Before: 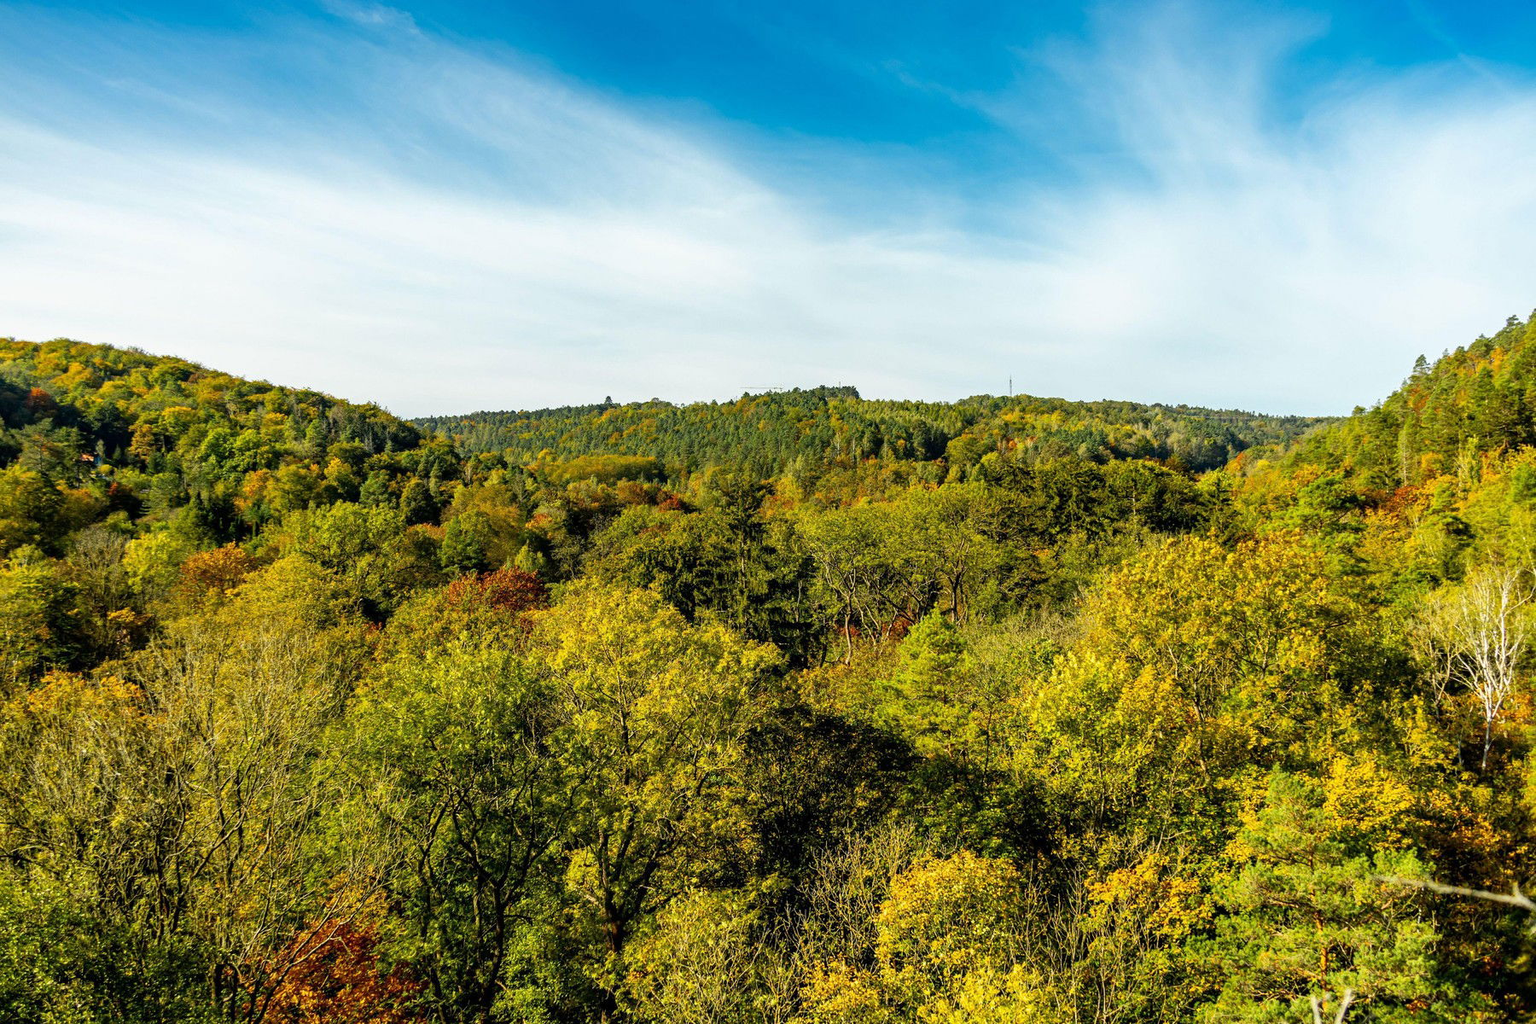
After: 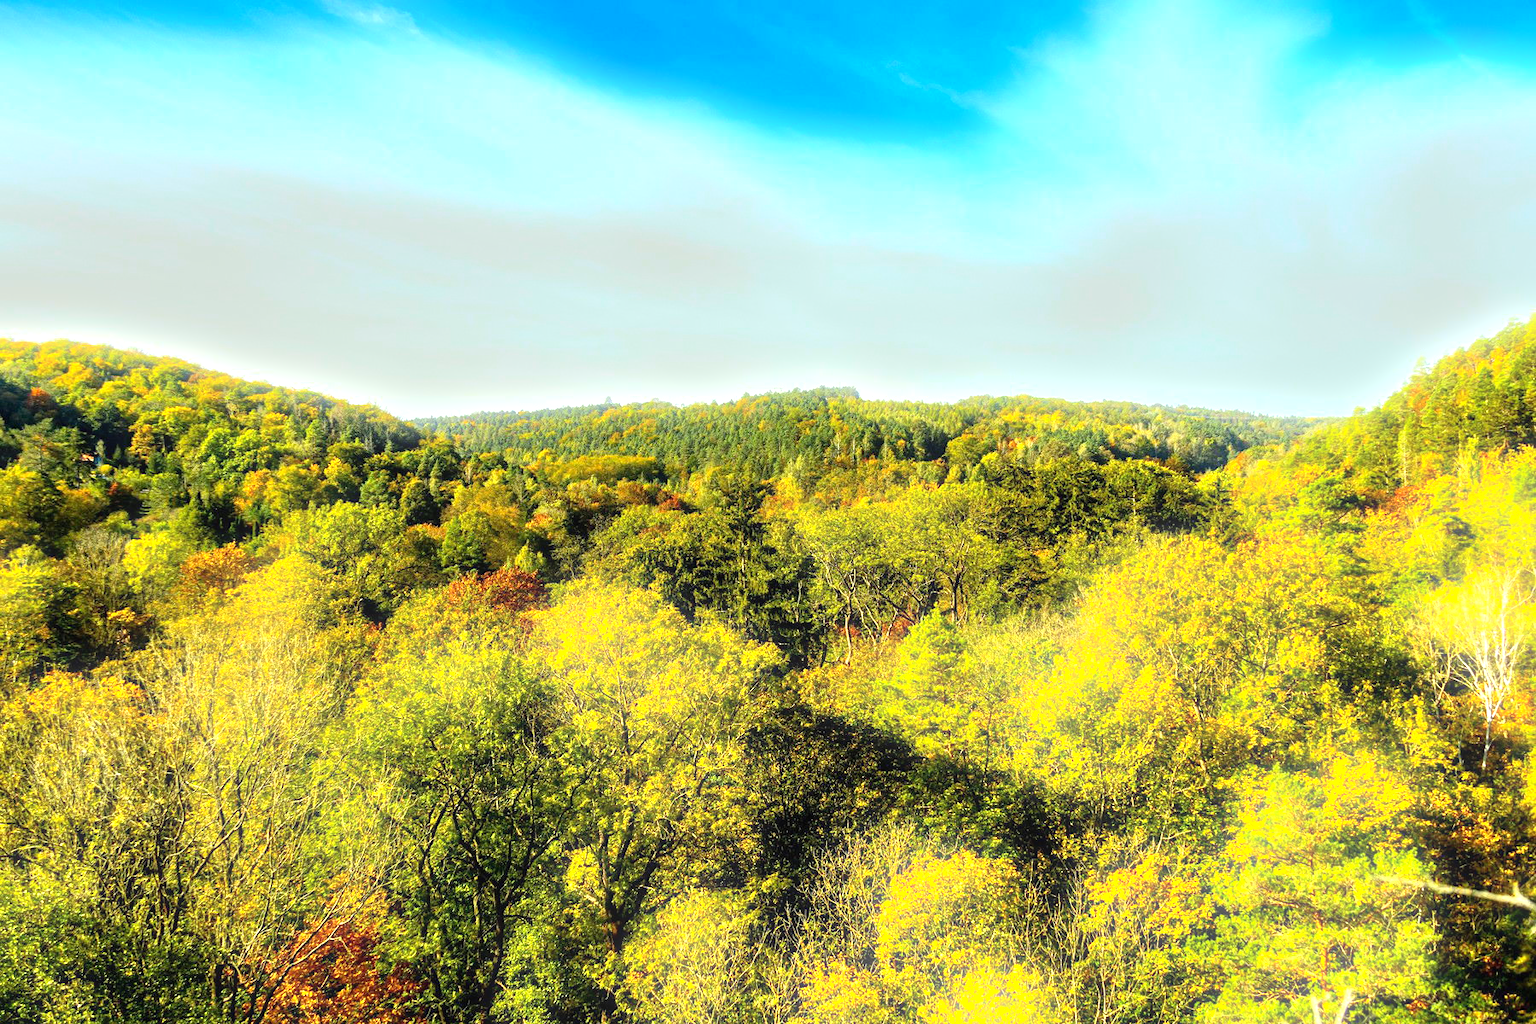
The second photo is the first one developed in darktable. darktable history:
exposure: exposure 1 EV, compensate highlight preservation false
bloom: size 5%, threshold 95%, strength 15%
color correction: highlights a* -2.68, highlights b* 2.57
tone equalizer: on, module defaults
